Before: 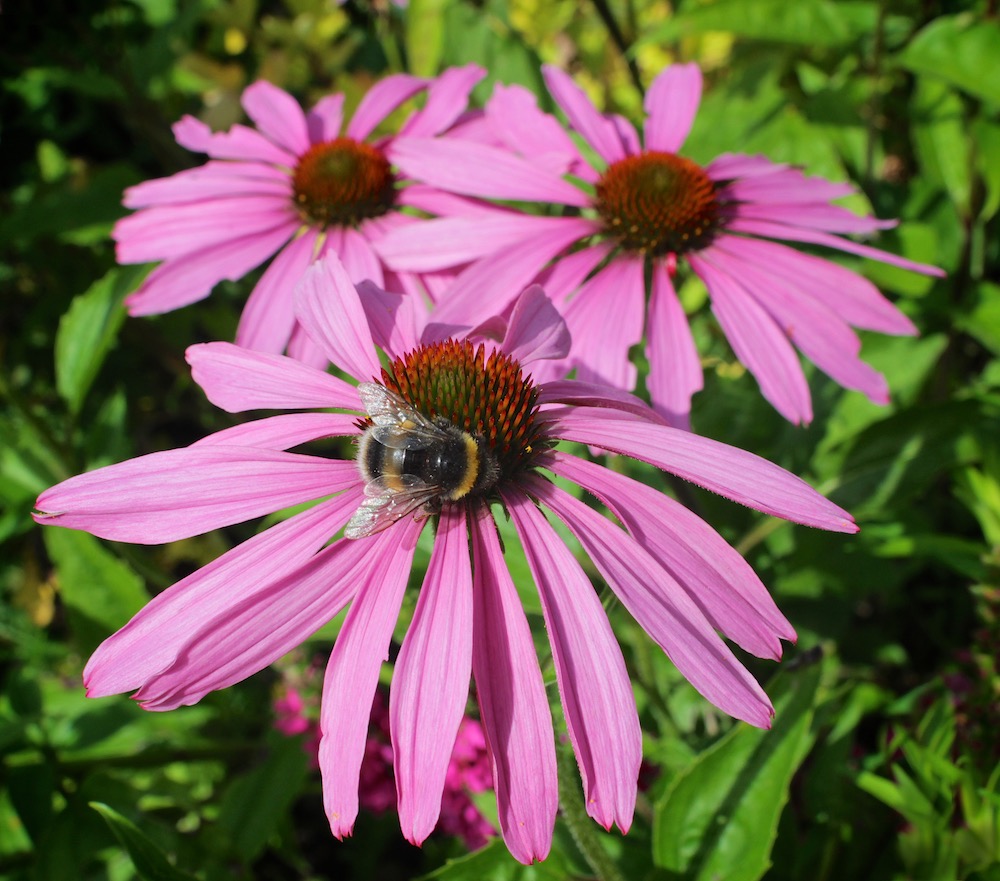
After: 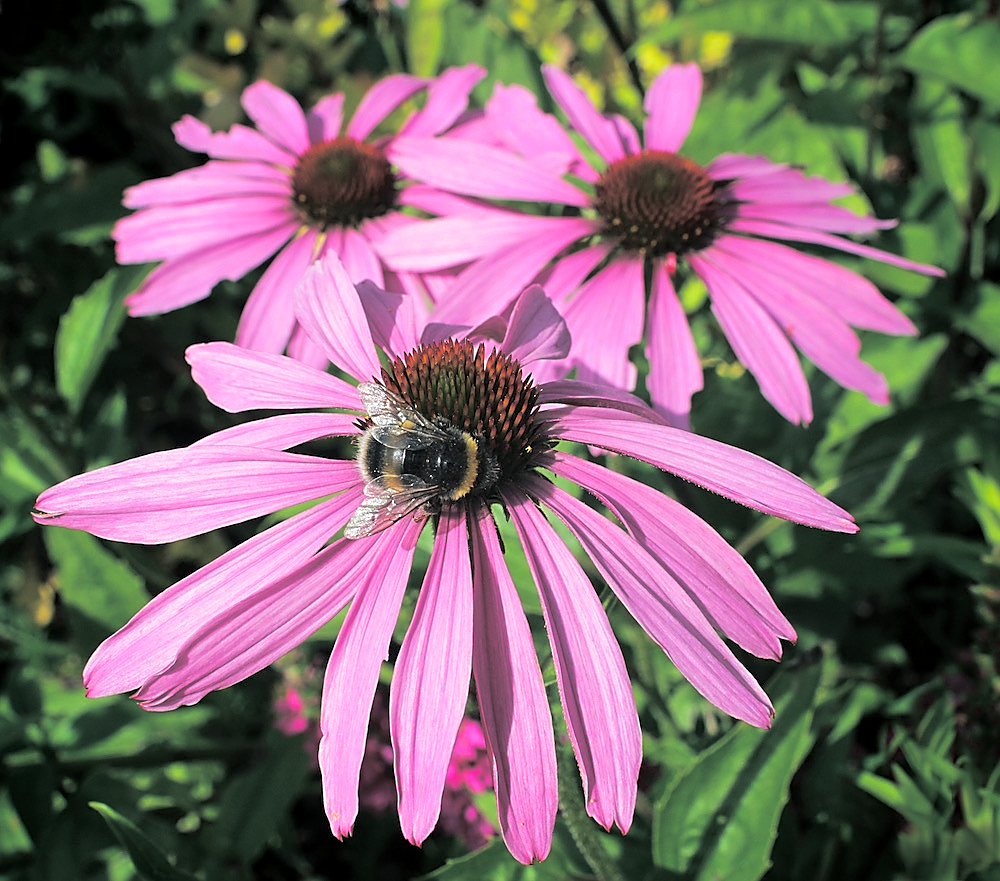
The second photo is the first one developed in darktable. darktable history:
exposure: black level correction 0.001, exposure 0.3 EV, compensate highlight preservation false
split-toning: shadows › hue 201.6°, shadows › saturation 0.16, highlights › hue 50.4°, highlights › saturation 0.2, balance -49.9
sharpen: radius 1.4, amount 1.25, threshold 0.7
color zones: curves: ch1 [(0, 0.525) (0.143, 0.556) (0.286, 0.52) (0.429, 0.5) (0.571, 0.5) (0.714, 0.5) (0.857, 0.503) (1, 0.525)]
